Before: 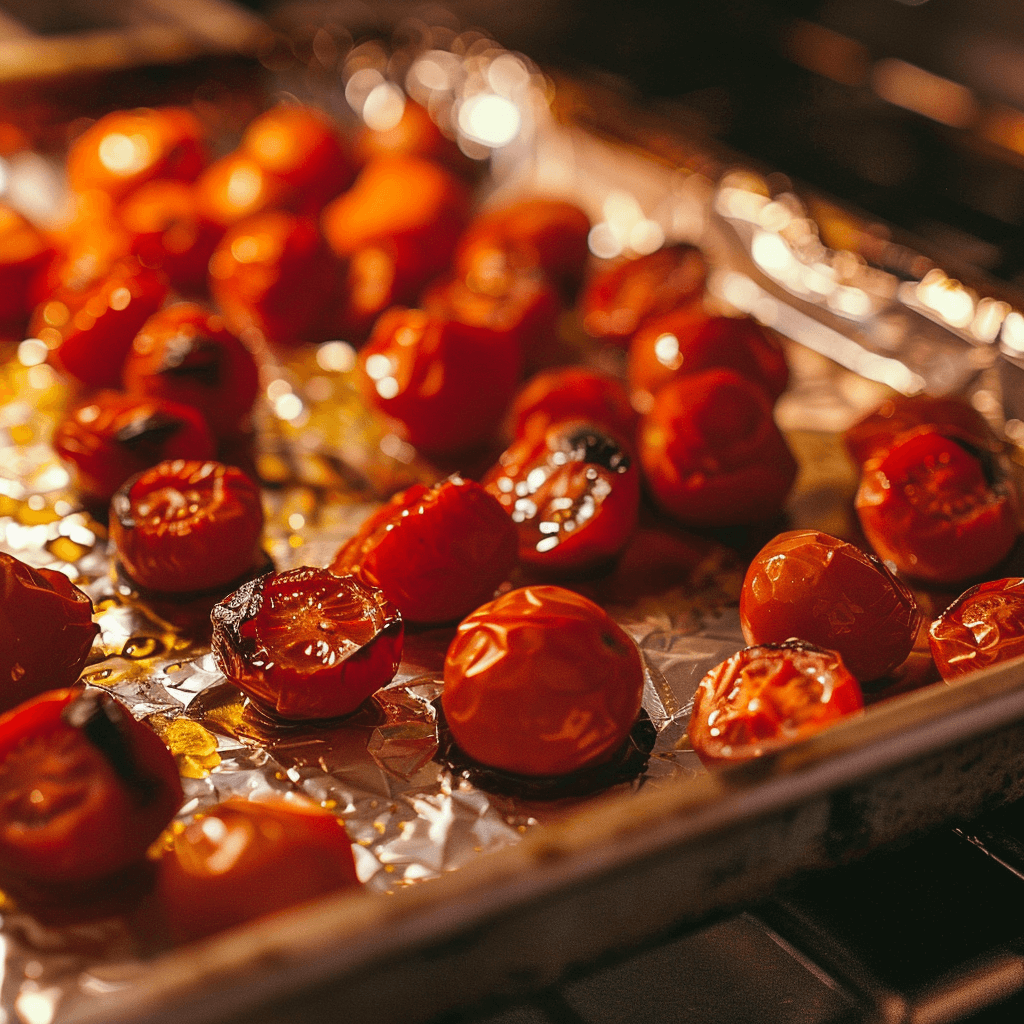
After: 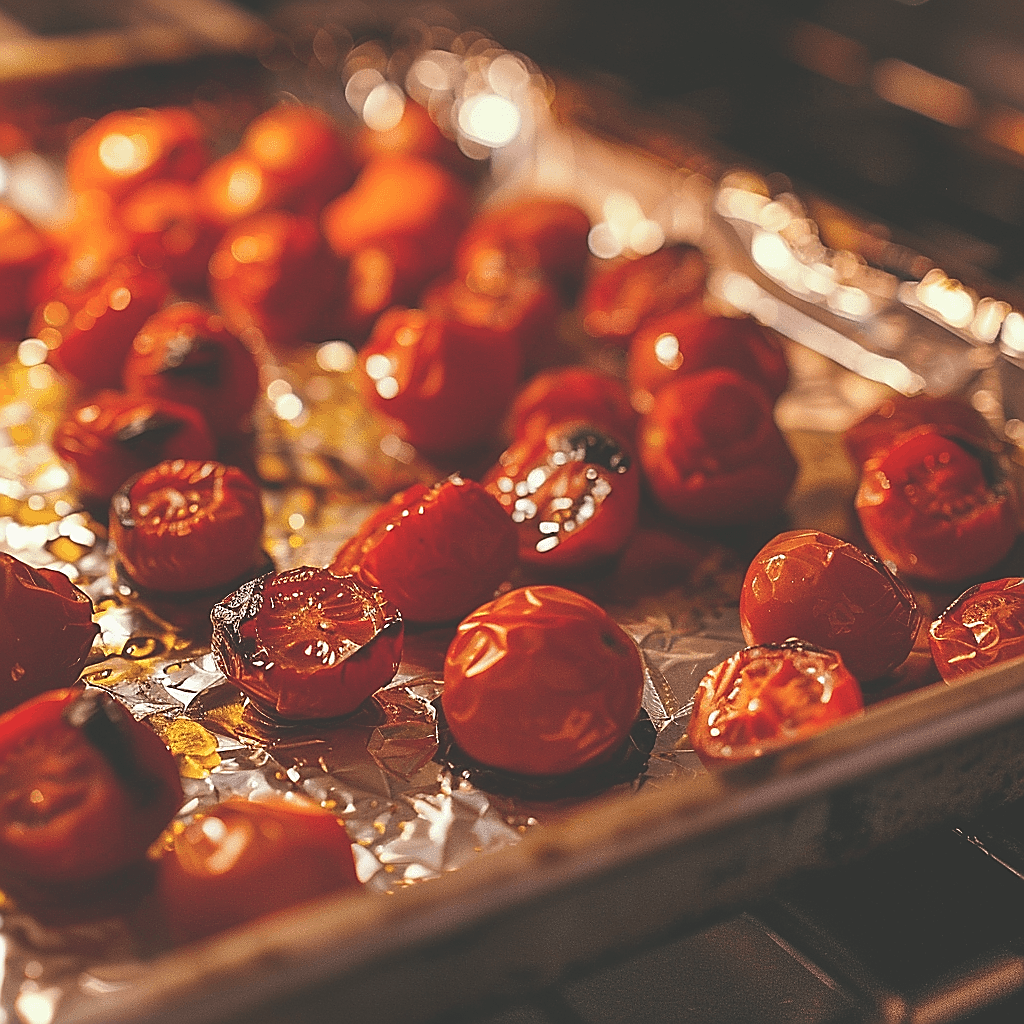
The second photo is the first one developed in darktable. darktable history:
exposure: black level correction -0.03, compensate highlight preservation false
sharpen: radius 1.4, amount 1.25, threshold 0.7
